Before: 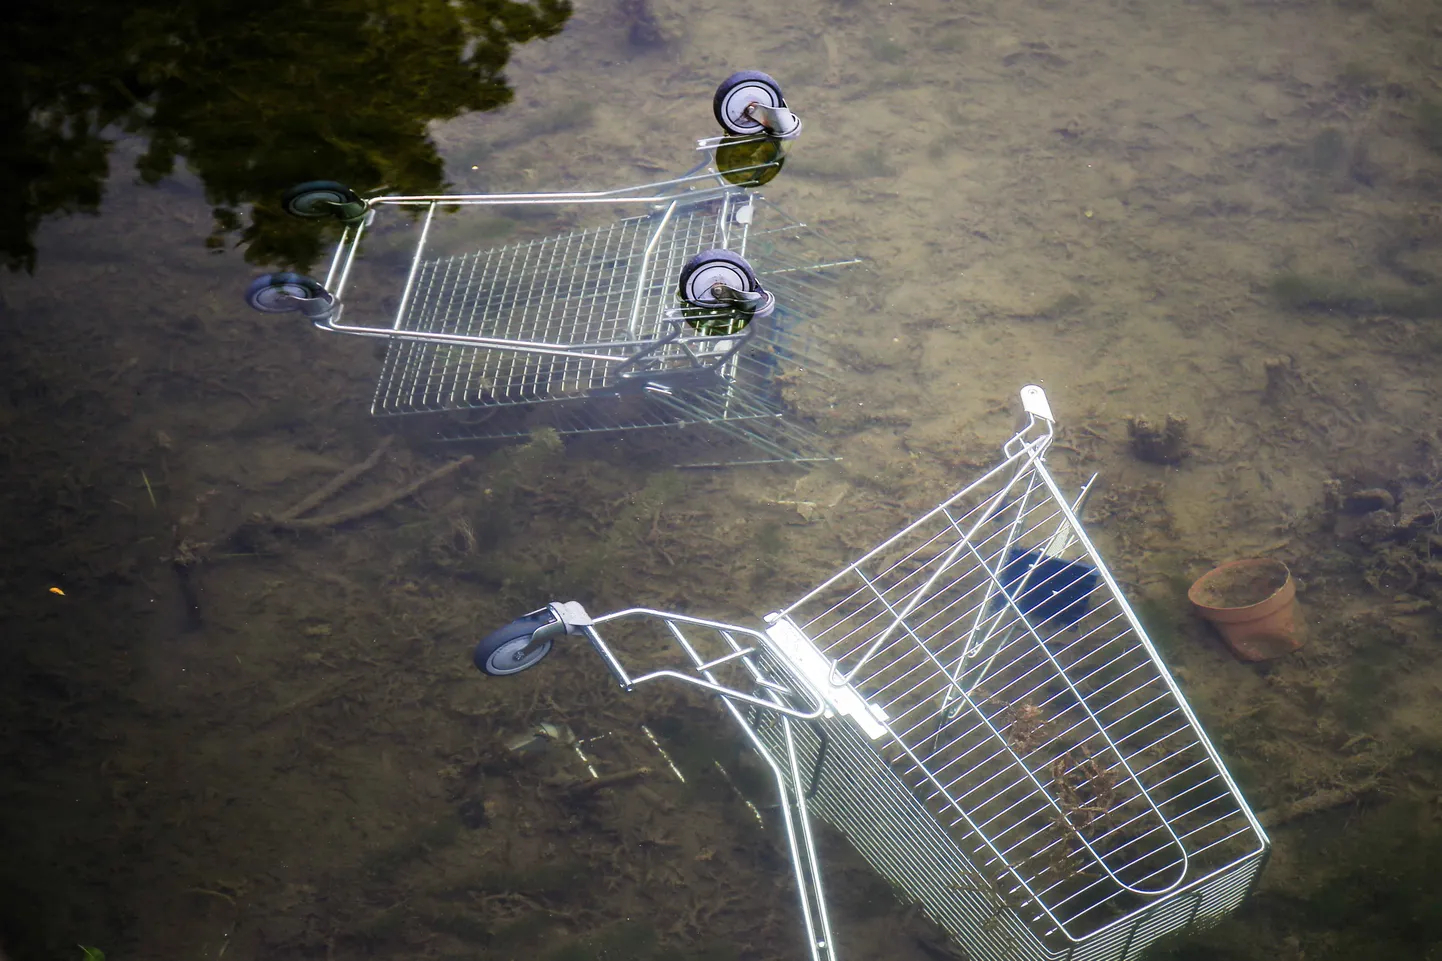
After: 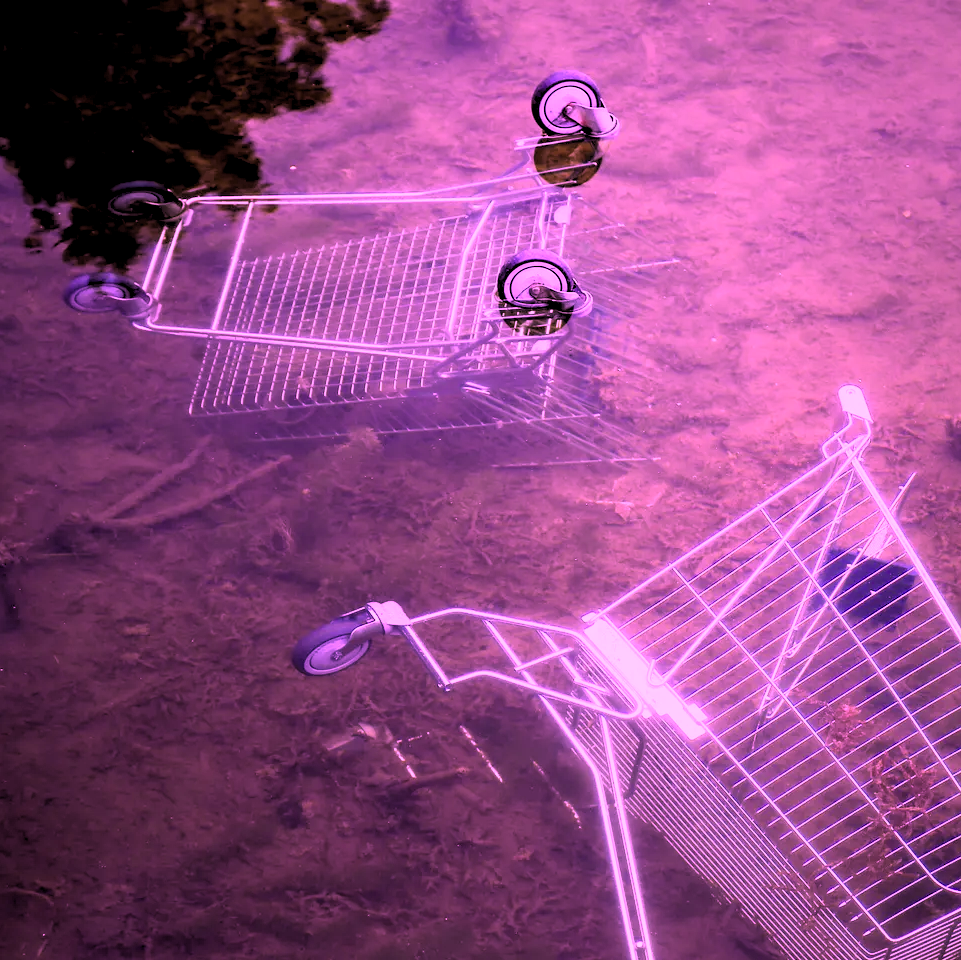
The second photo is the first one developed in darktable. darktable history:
color calibration: illuminant custom, x 0.261, y 0.521, temperature 7054.11 K
crop and rotate: left 12.673%, right 20.66%
rgb levels: levels [[0.01, 0.419, 0.839], [0, 0.5, 1], [0, 0.5, 1]]
